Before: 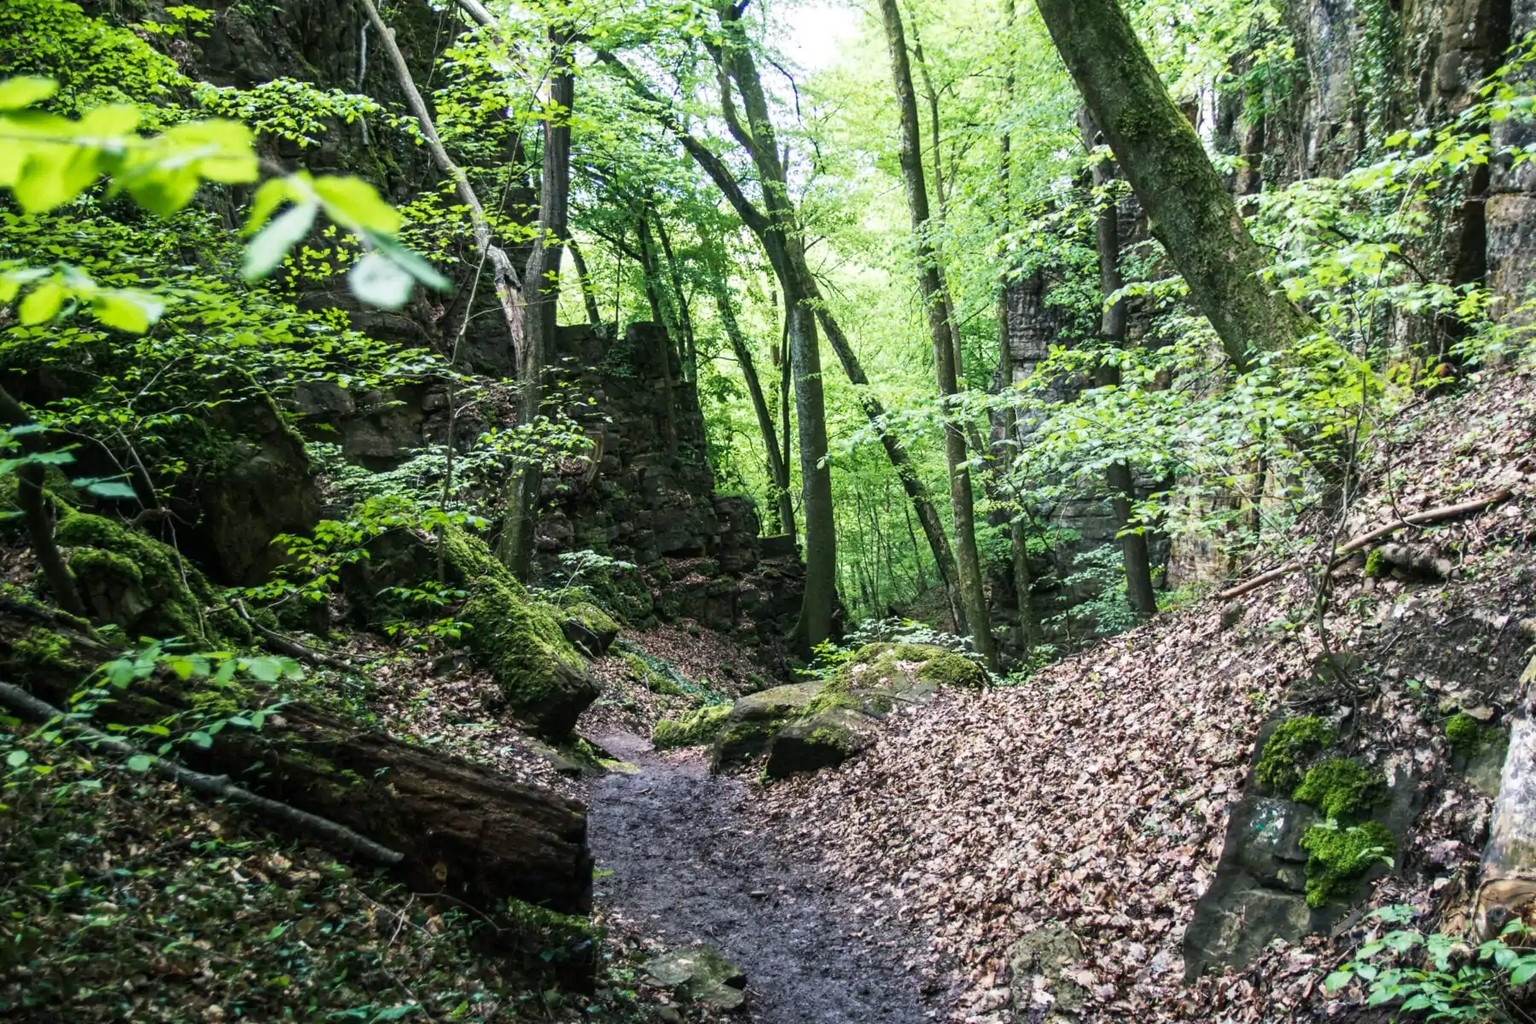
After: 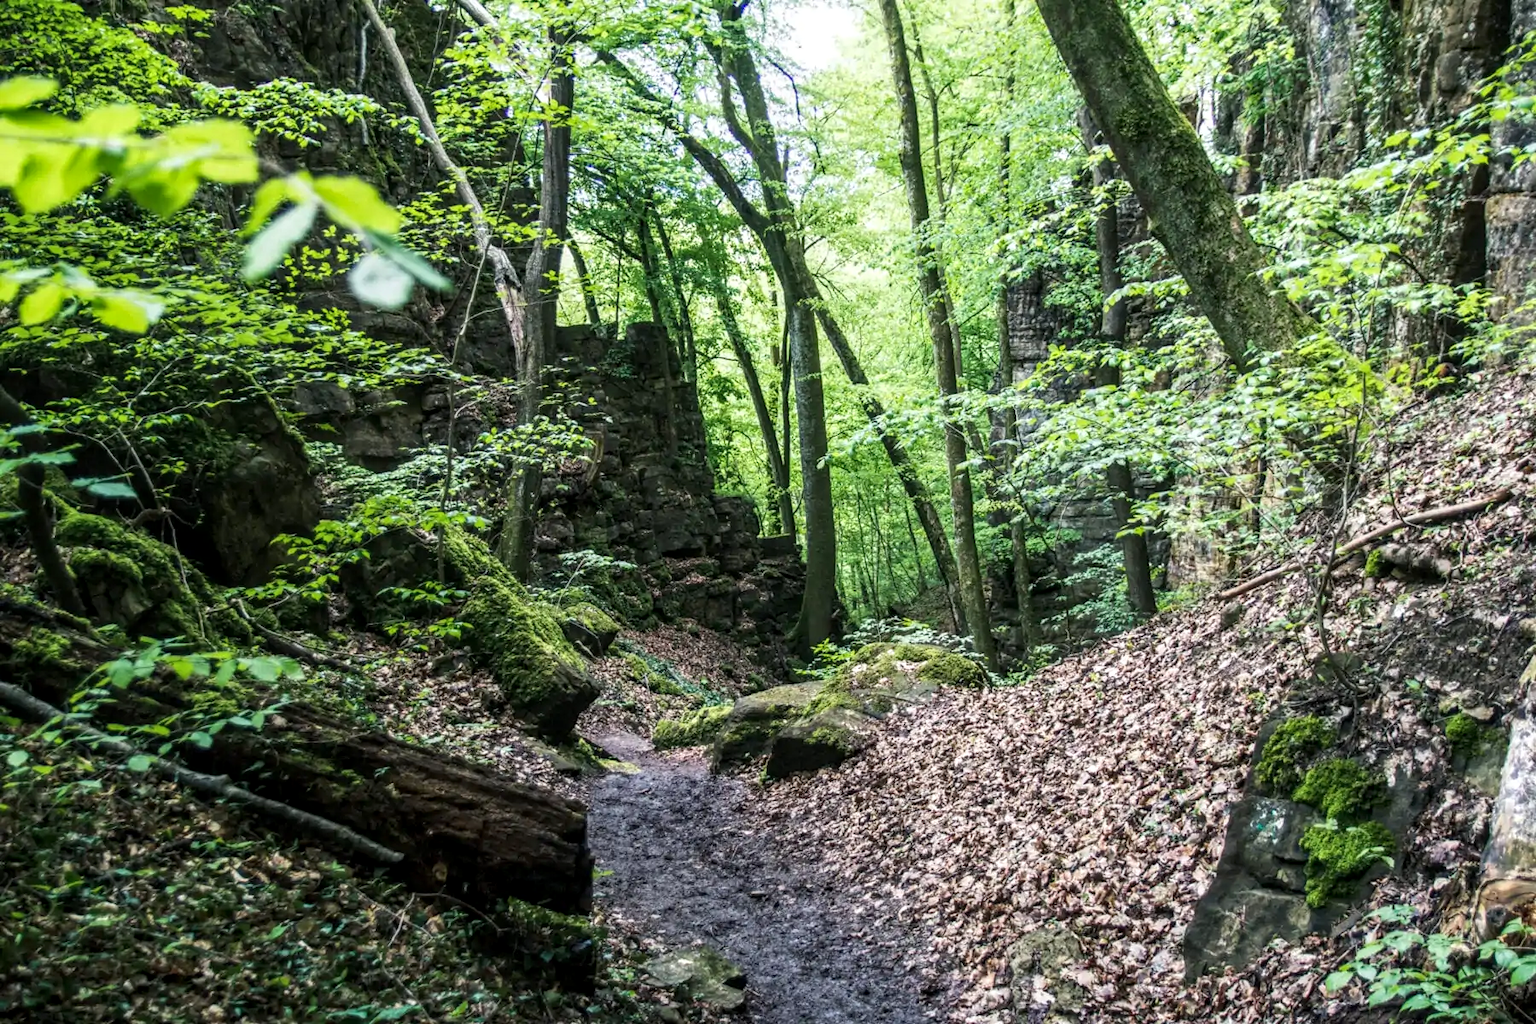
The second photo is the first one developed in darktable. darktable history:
tone equalizer: on, module defaults
white balance: emerald 1
local contrast: on, module defaults
